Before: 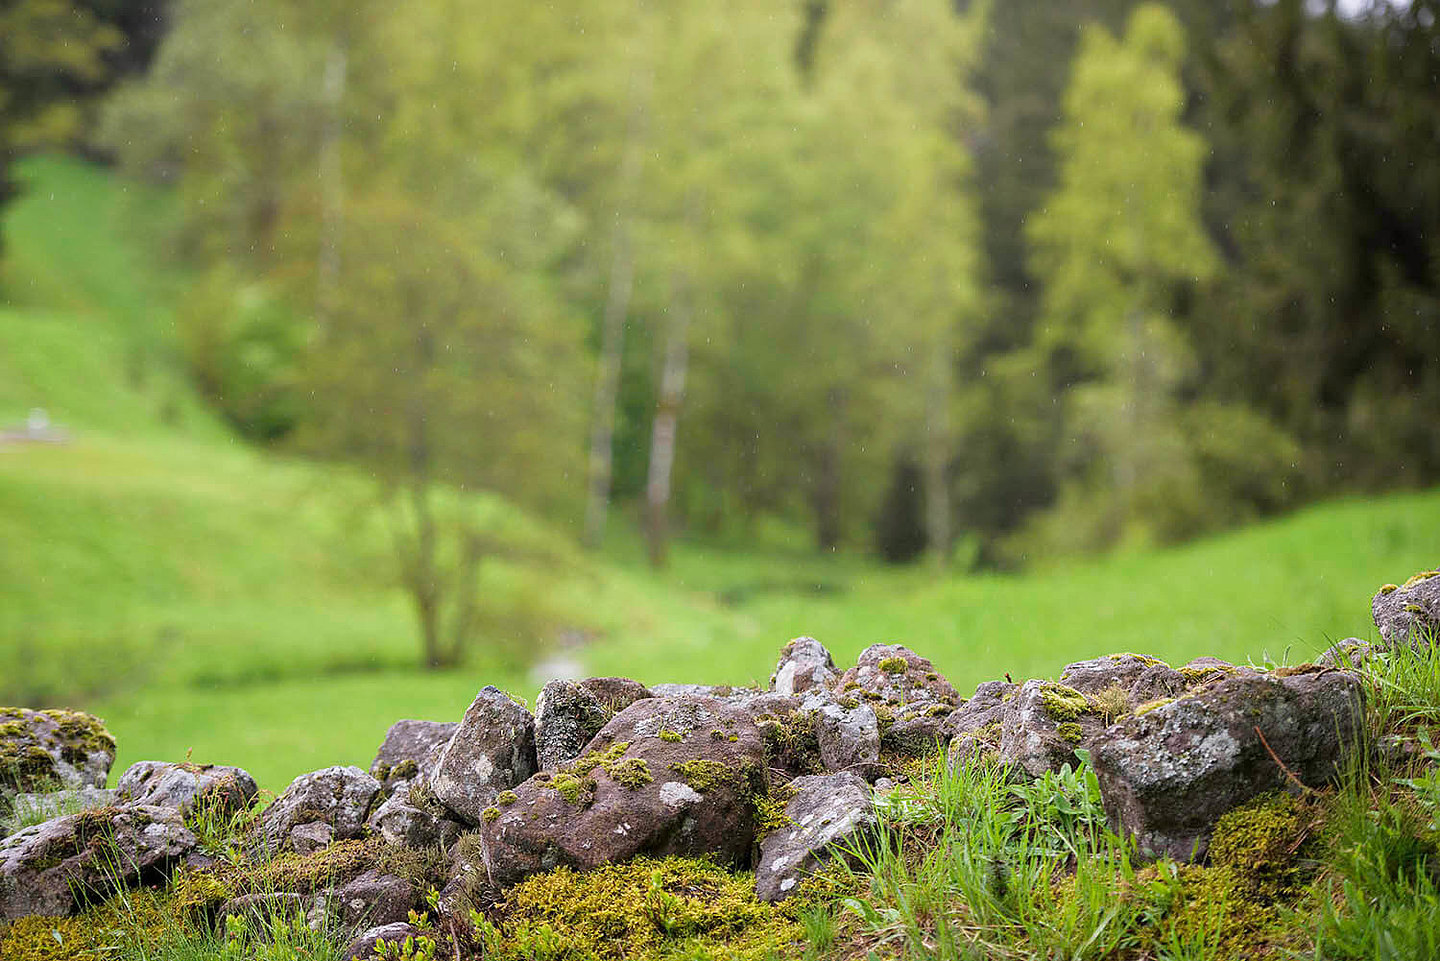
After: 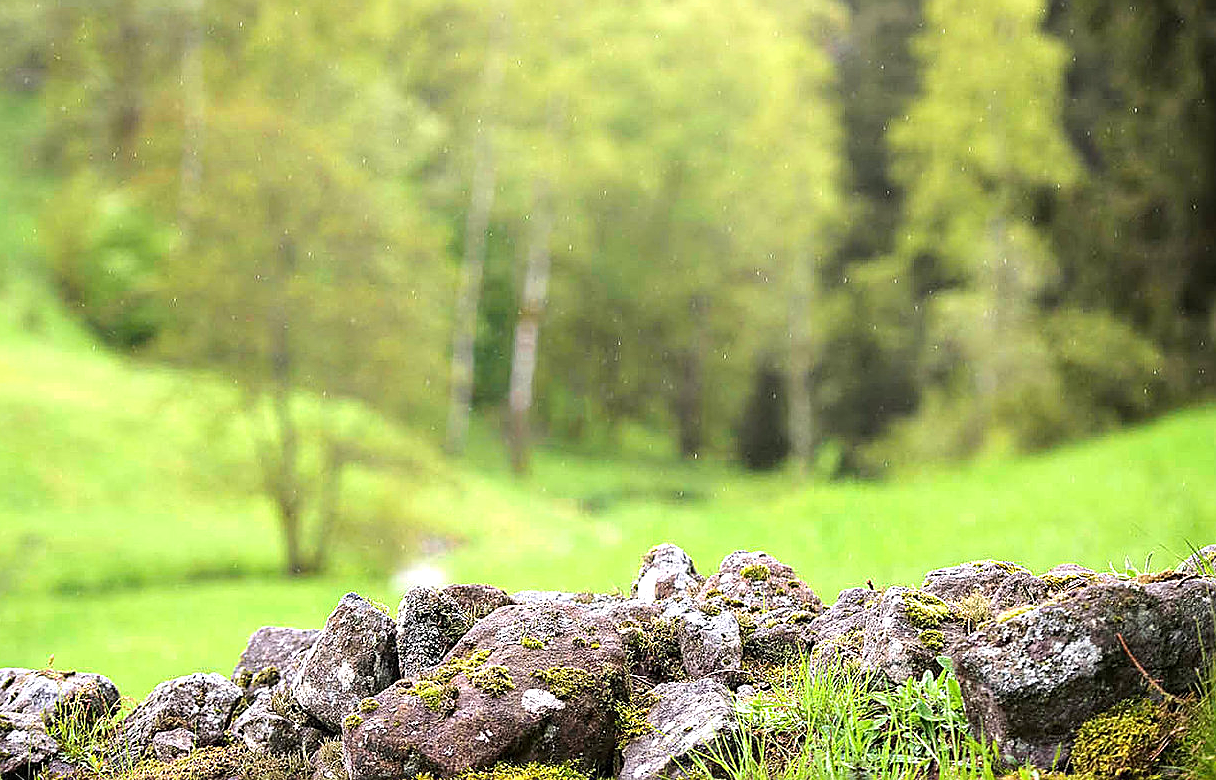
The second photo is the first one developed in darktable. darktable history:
tone equalizer: -8 EV -0.379 EV, -7 EV -0.393 EV, -6 EV -0.361 EV, -5 EV -0.255 EV, -3 EV 0.202 EV, -2 EV 0.322 EV, -1 EV 0.373 EV, +0 EV 0.399 EV, edges refinement/feathering 500, mask exposure compensation -1.57 EV, preserve details no
sharpen: on, module defaults
crop and rotate: left 9.643%, top 9.723%, right 5.867%, bottom 9.052%
exposure: black level correction 0, exposure 0.5 EV, compensate highlight preservation false
